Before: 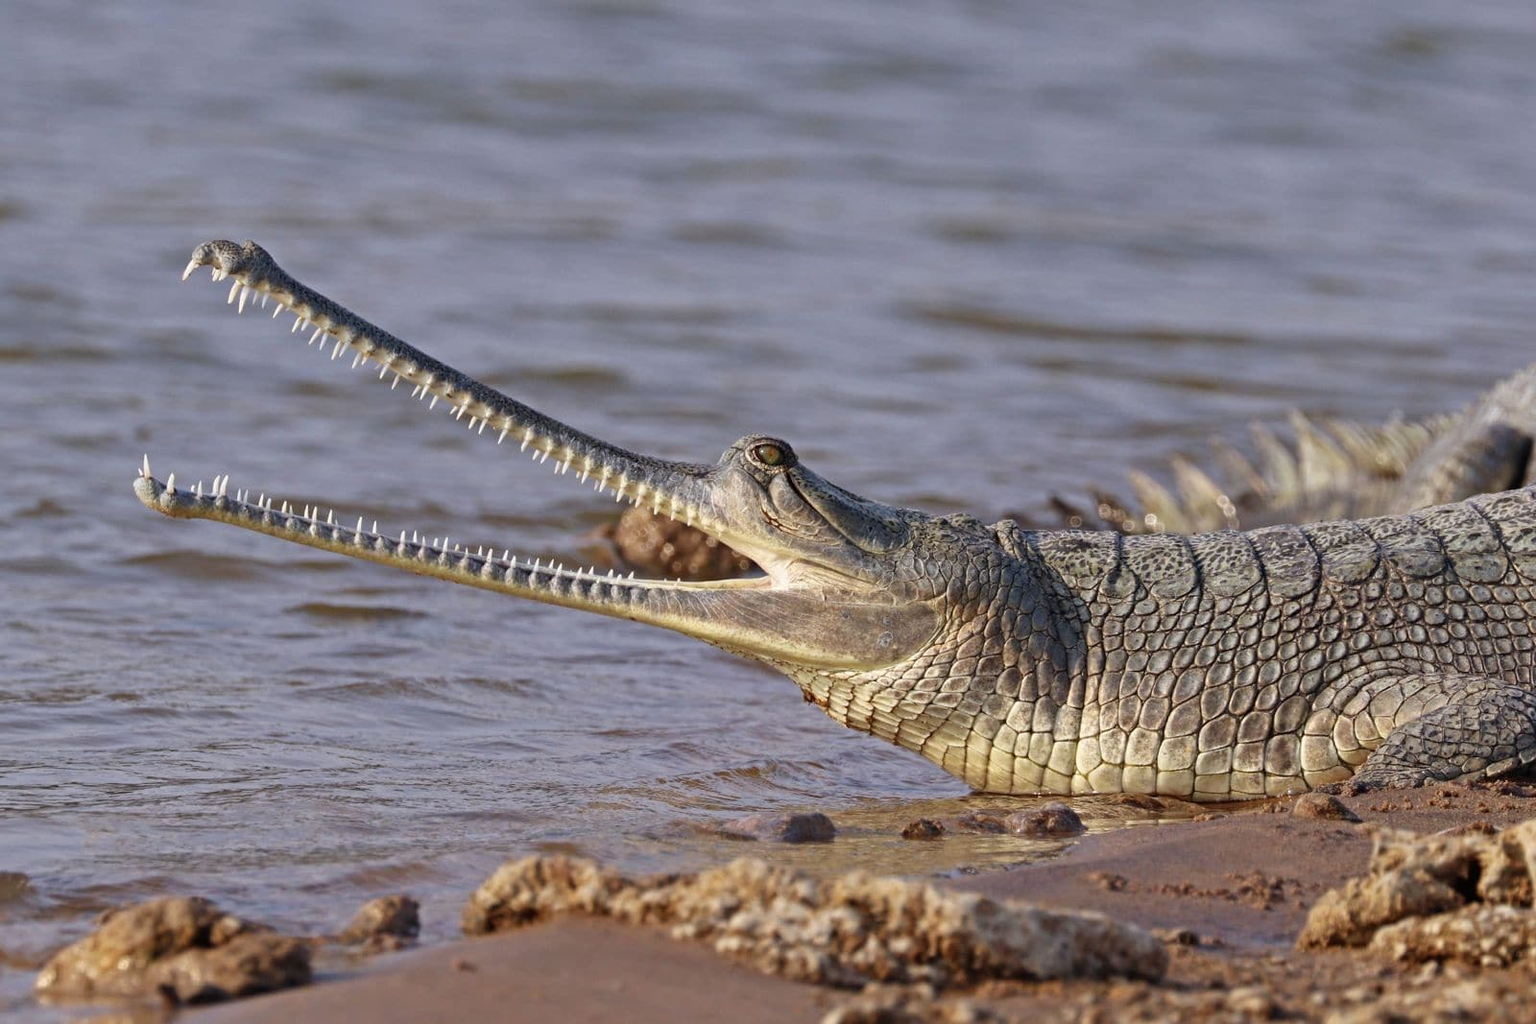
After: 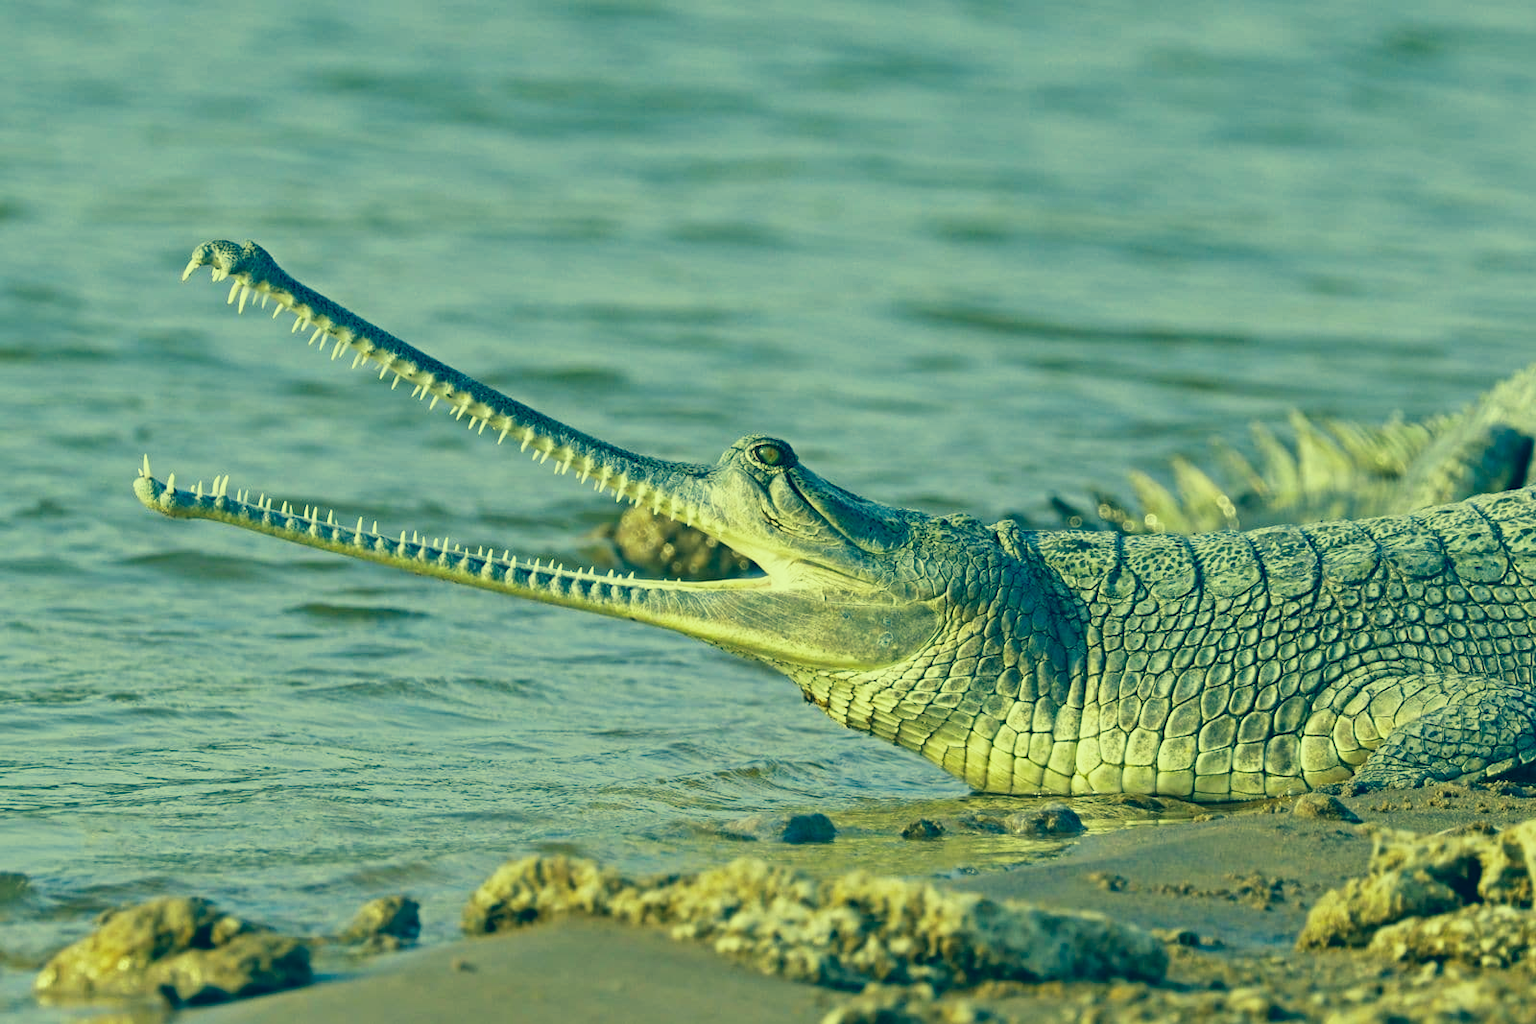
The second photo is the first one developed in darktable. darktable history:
base curve: curves: ch0 [(0, 0) (0.088, 0.125) (0.176, 0.251) (0.354, 0.501) (0.613, 0.749) (1, 0.877)], preserve colors none
color correction: highlights a* -15.58, highlights b* 40, shadows a* -40, shadows b* -26.18
